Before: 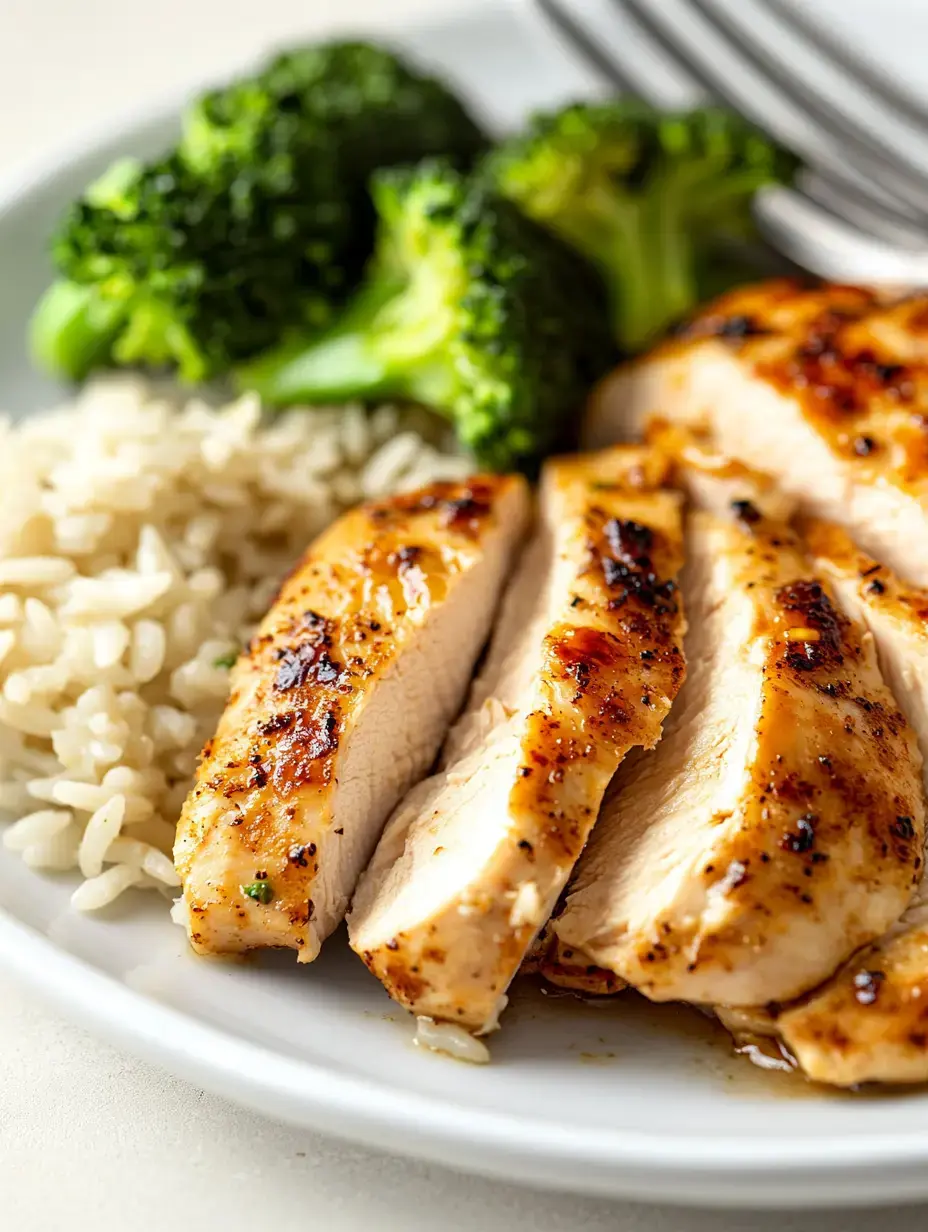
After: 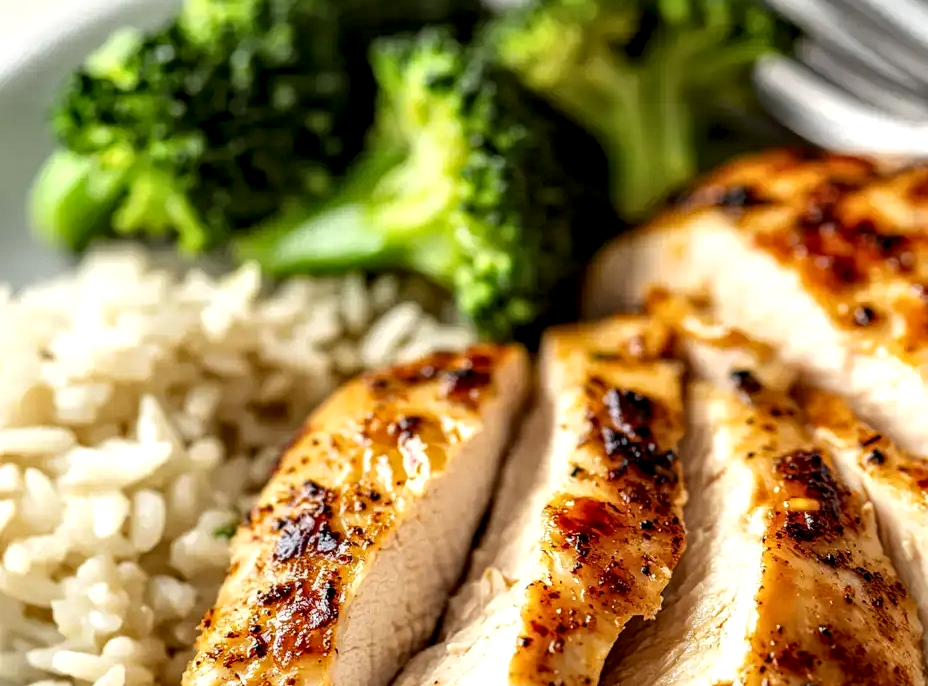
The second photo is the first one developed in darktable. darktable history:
local contrast: detail 150%
crop and rotate: top 10.611%, bottom 33.68%
